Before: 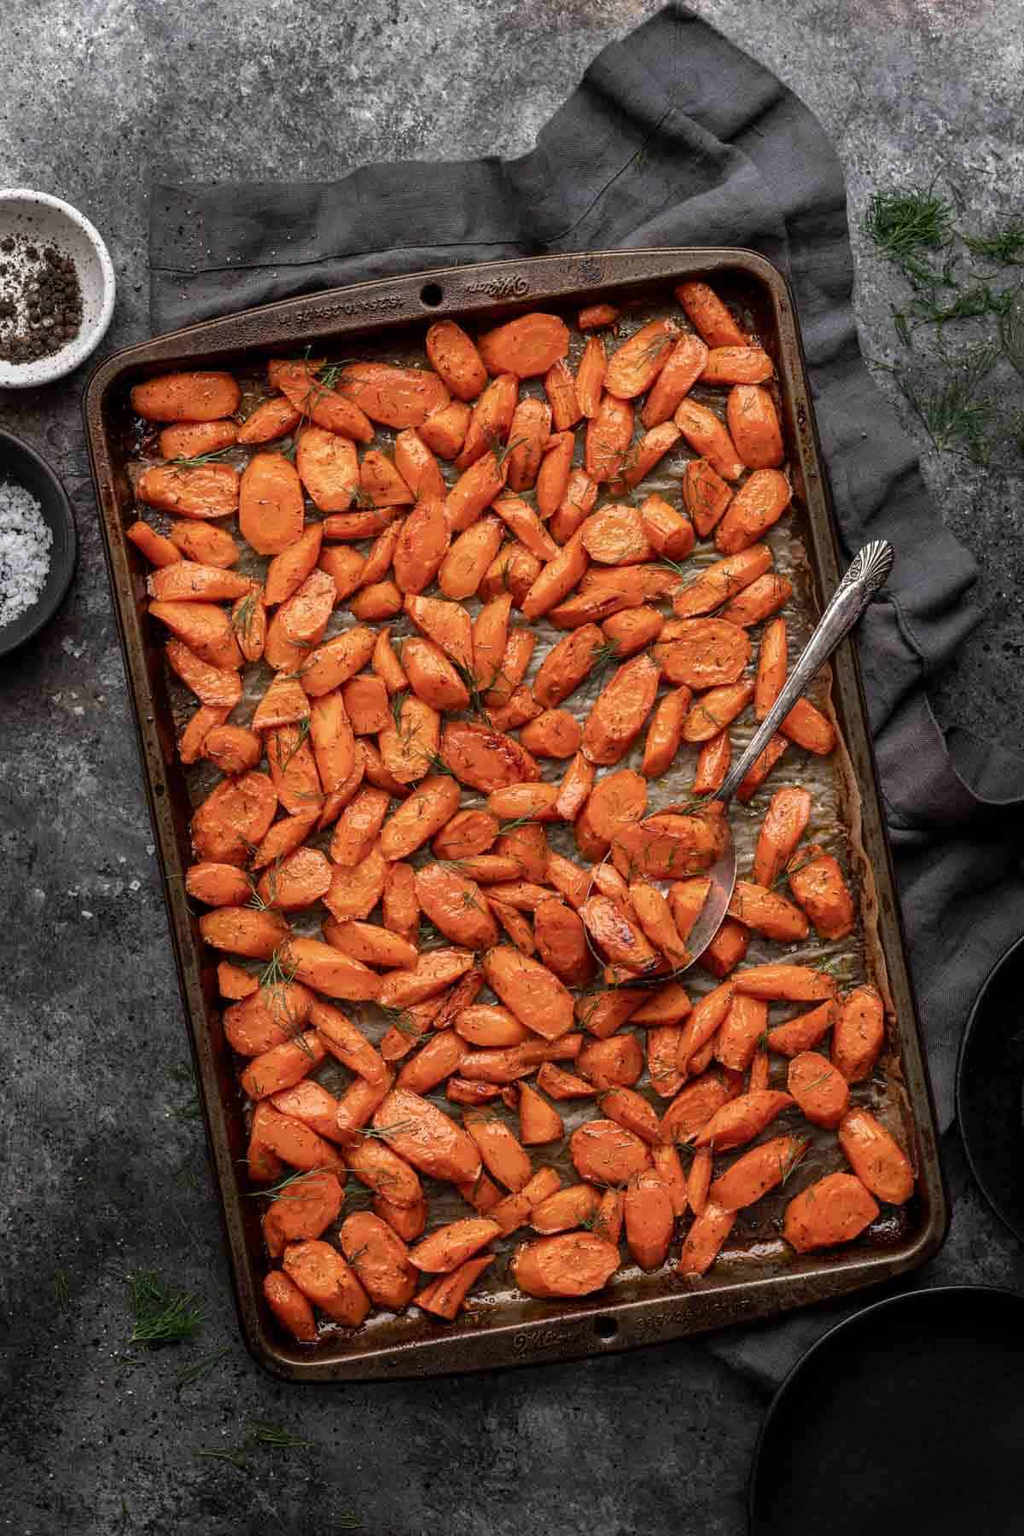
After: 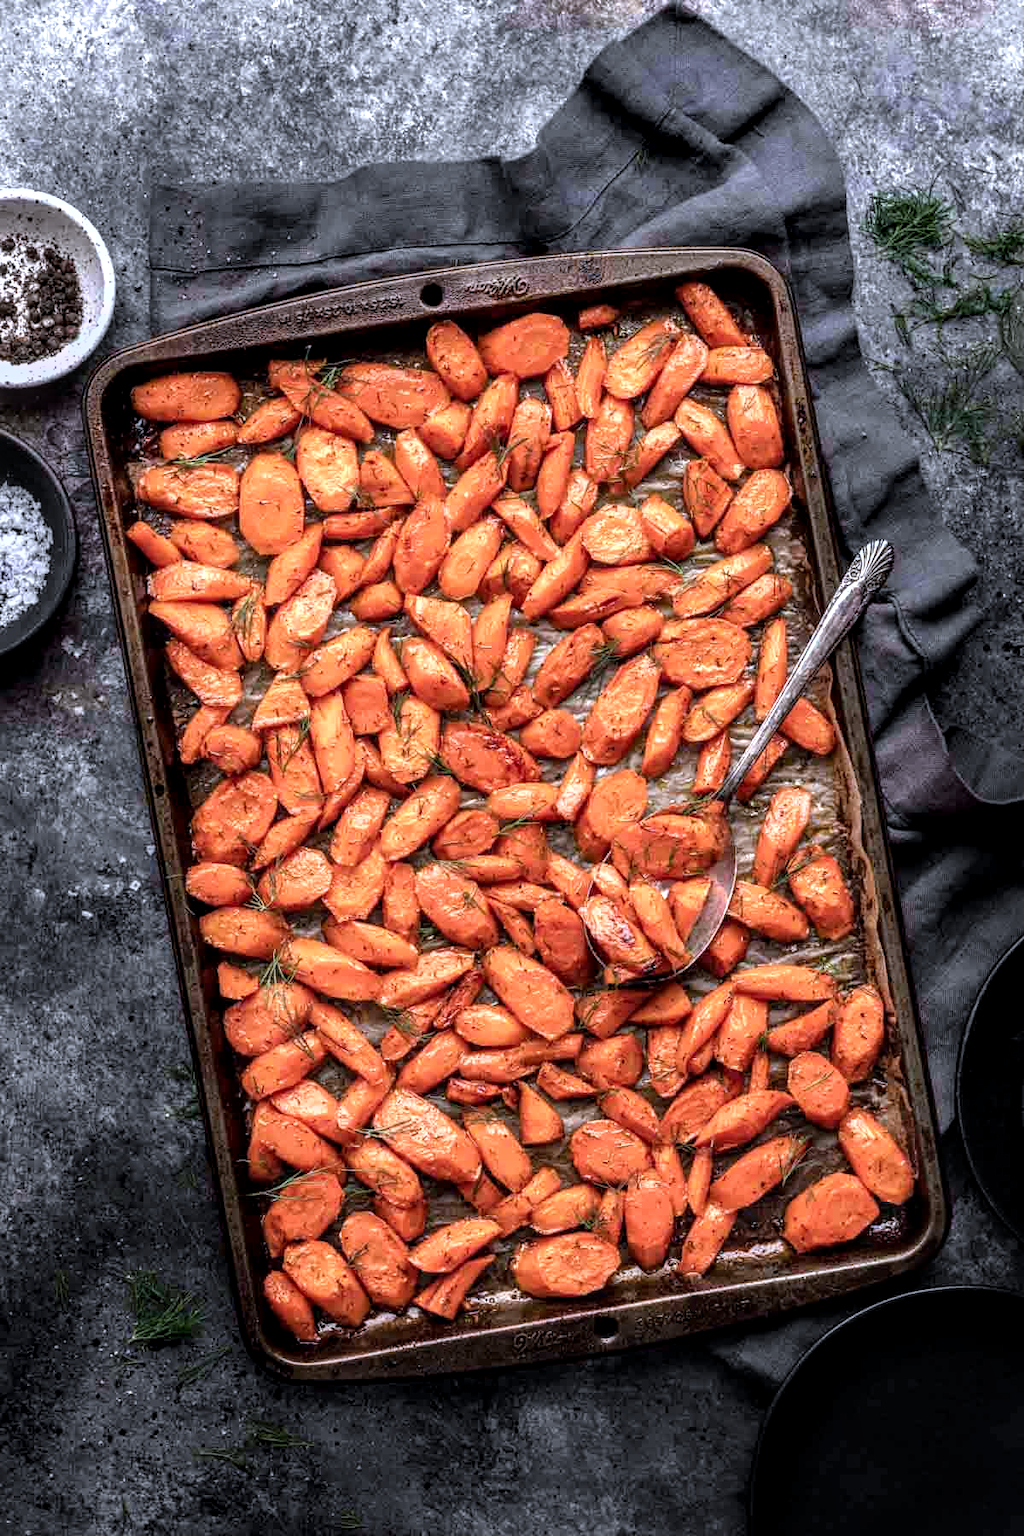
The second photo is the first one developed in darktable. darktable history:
local contrast: detail 130%
shadows and highlights: radius 329.8, shadows 54.51, highlights -98.55, compress 94.56%, soften with gaussian
color calibration: illuminant as shot in camera, x 0.369, y 0.382, temperature 4319 K
tone equalizer: -8 EV -0.781 EV, -7 EV -0.736 EV, -6 EV -0.561 EV, -5 EV -0.371 EV, -3 EV 0.403 EV, -2 EV 0.6 EV, -1 EV 0.683 EV, +0 EV 0.729 EV, smoothing 1
